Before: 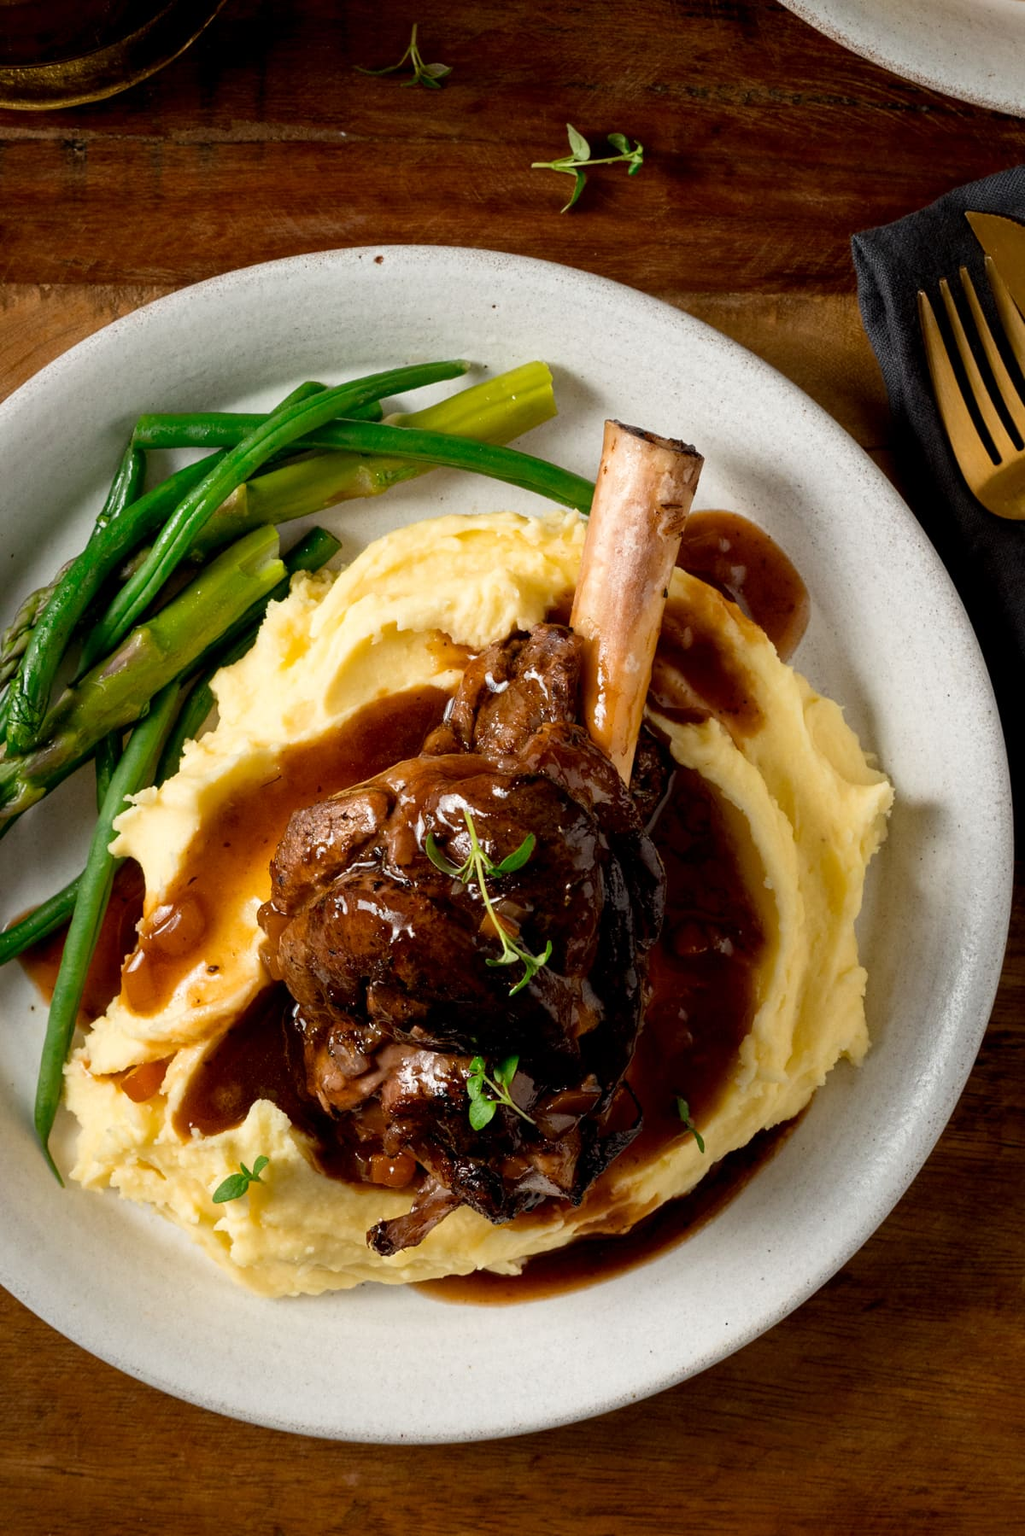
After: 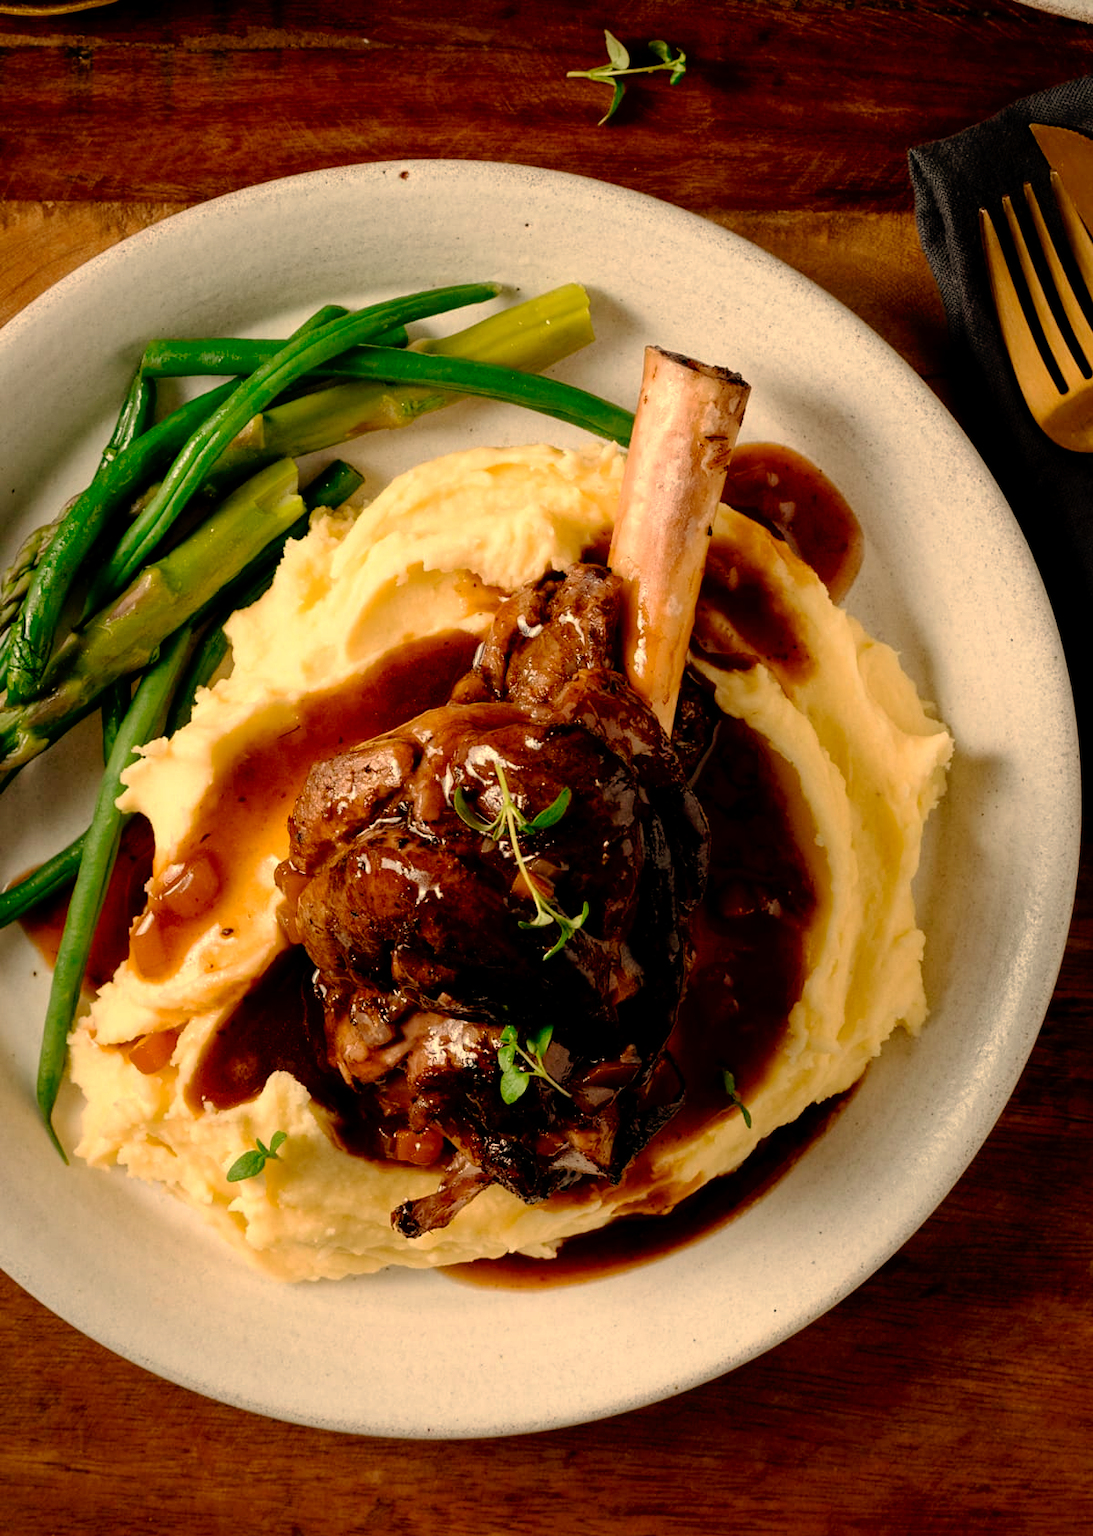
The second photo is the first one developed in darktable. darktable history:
crop and rotate: top 6.25%
tone curve: curves: ch0 [(0, 0) (0.003, 0.001) (0.011, 0.002) (0.025, 0.007) (0.044, 0.015) (0.069, 0.022) (0.1, 0.03) (0.136, 0.056) (0.177, 0.115) (0.224, 0.177) (0.277, 0.244) (0.335, 0.322) (0.399, 0.398) (0.468, 0.471) (0.543, 0.545) (0.623, 0.614) (0.709, 0.685) (0.801, 0.765) (0.898, 0.867) (1, 1)], preserve colors none
exposure: compensate exposure bias true, compensate highlight preservation false
white balance: red 1.138, green 0.996, blue 0.812
